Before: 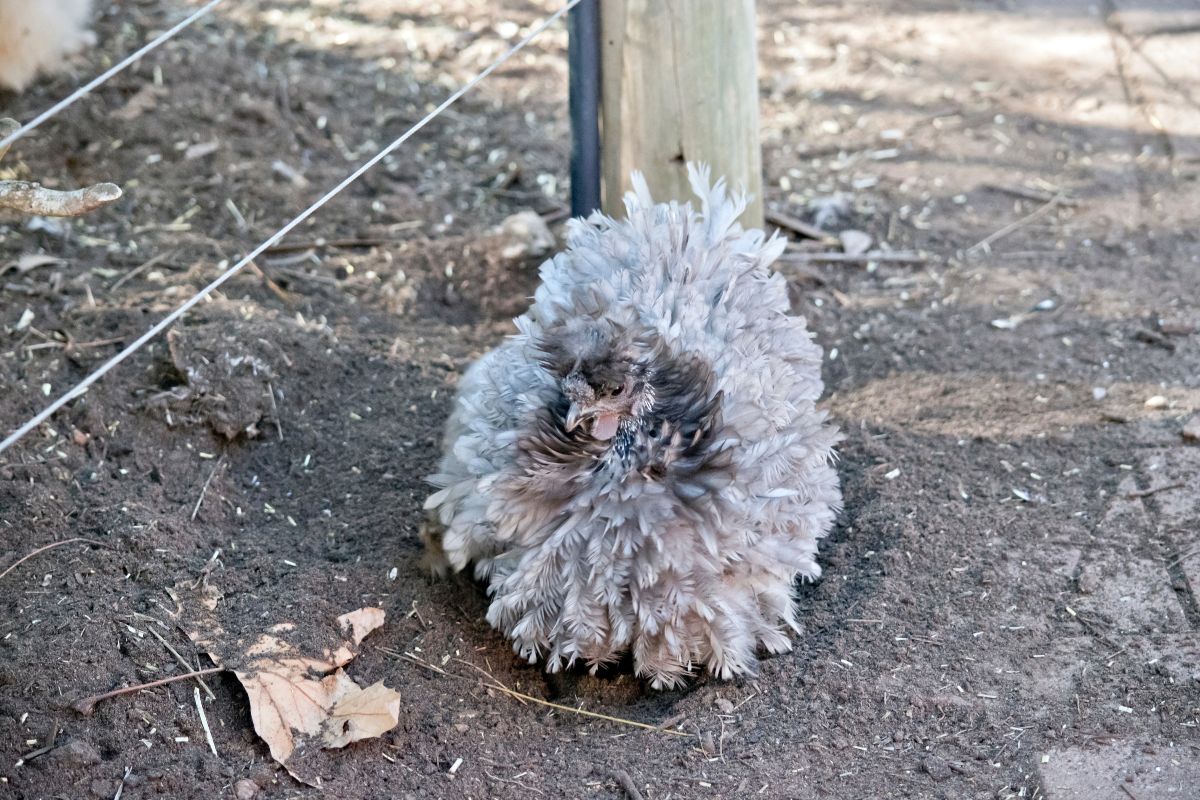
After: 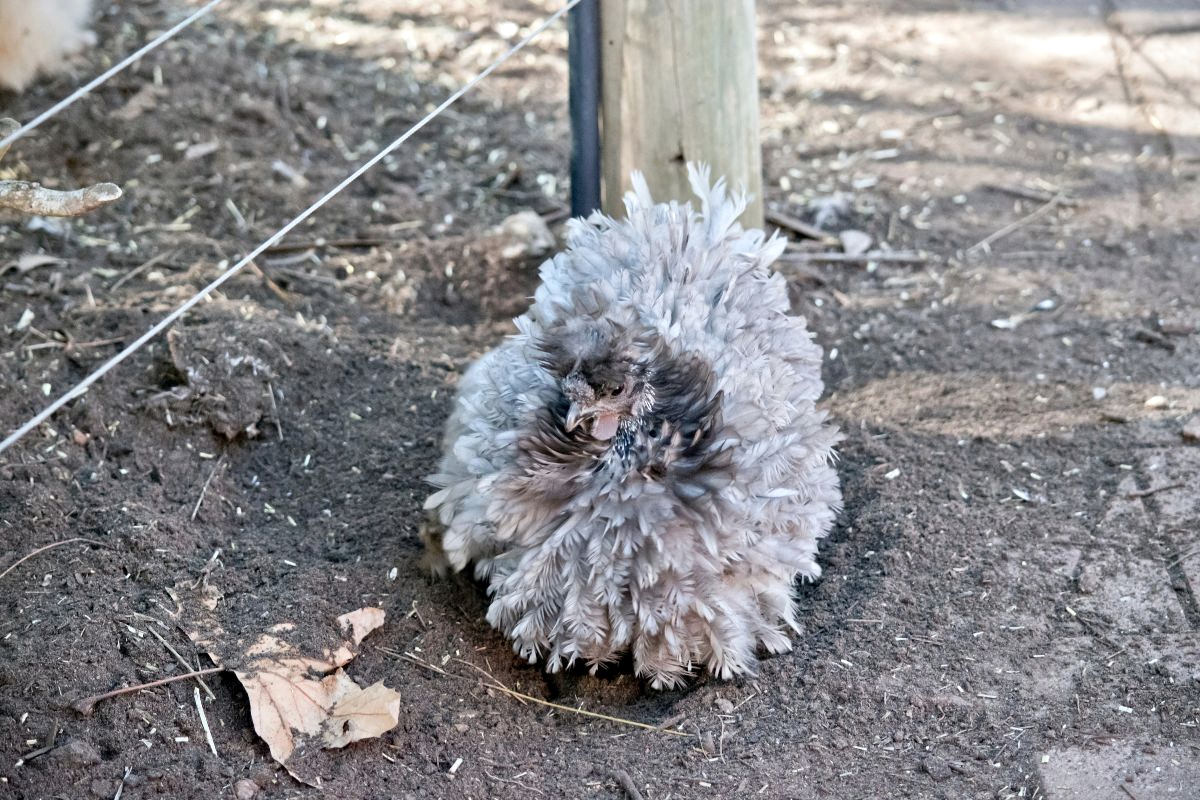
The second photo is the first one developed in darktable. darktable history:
local contrast: mode bilateral grid, contrast 20, coarseness 50, detail 120%, midtone range 0.2
color zones: curves: ch0 [(0, 0.613) (0.01, 0.613) (0.245, 0.448) (0.498, 0.529) (0.642, 0.665) (0.879, 0.777) (0.99, 0.613)]; ch1 [(0, 0) (0.143, 0) (0.286, 0) (0.429, 0) (0.571, 0) (0.714, 0) (0.857, 0)], mix -93.41%
